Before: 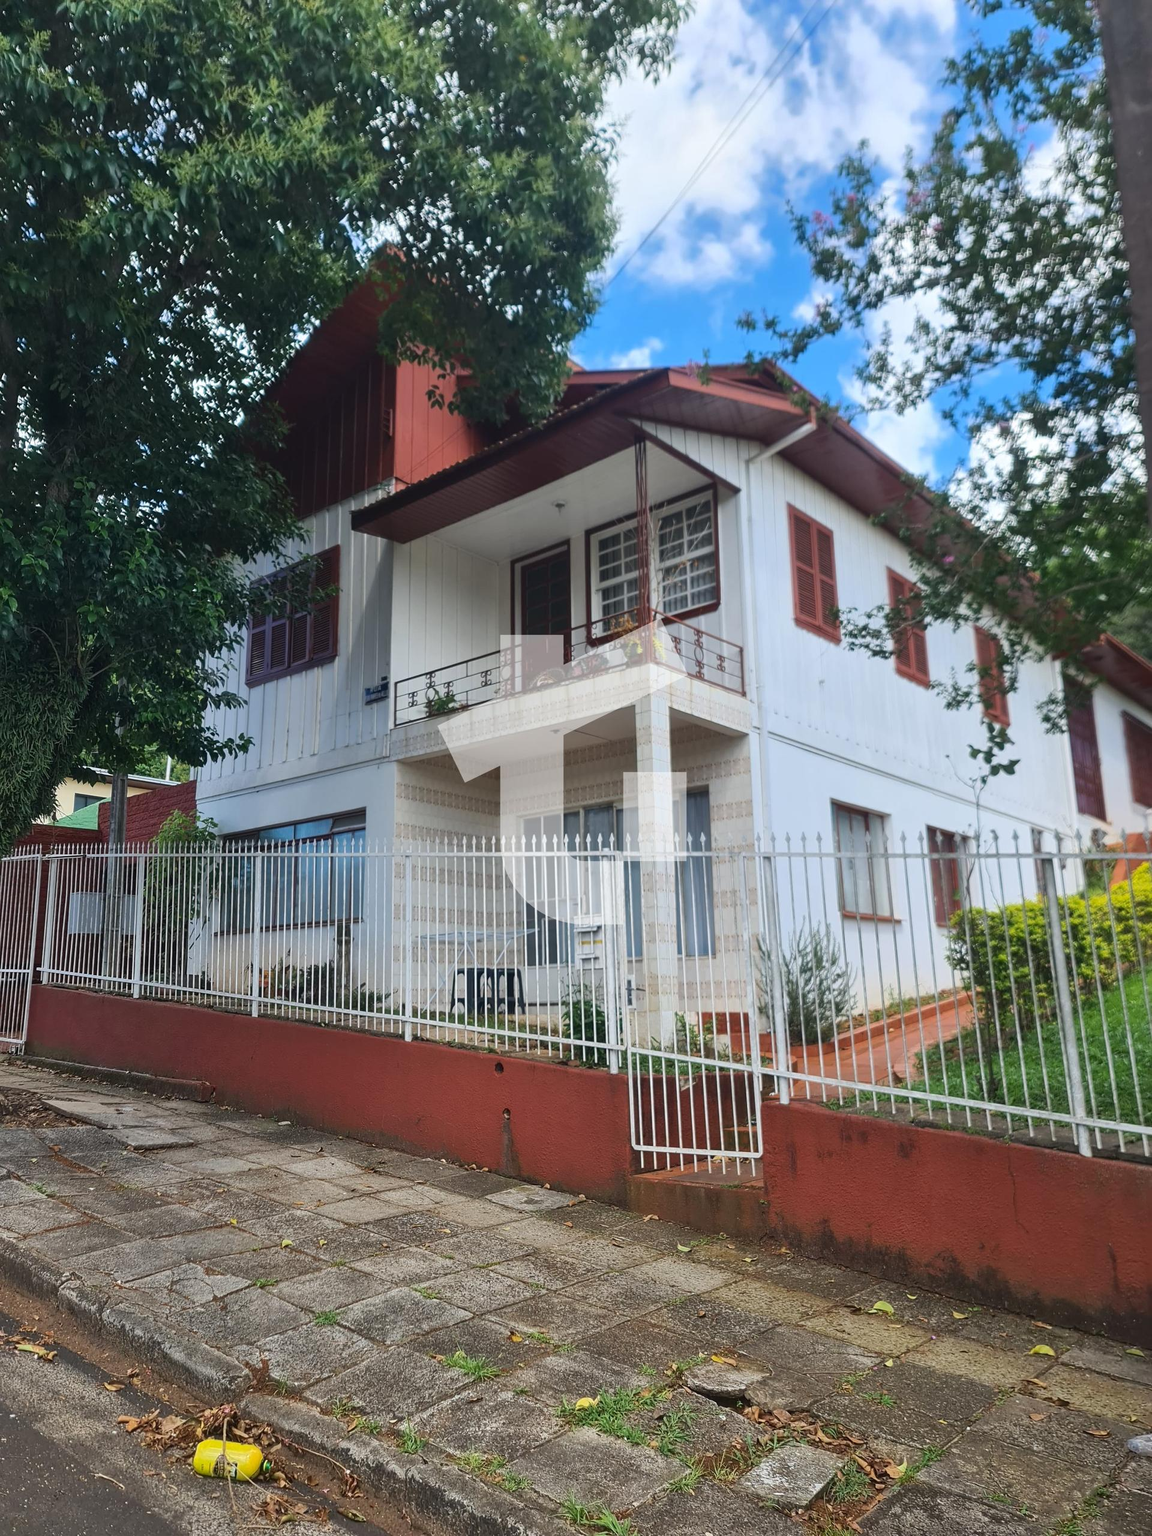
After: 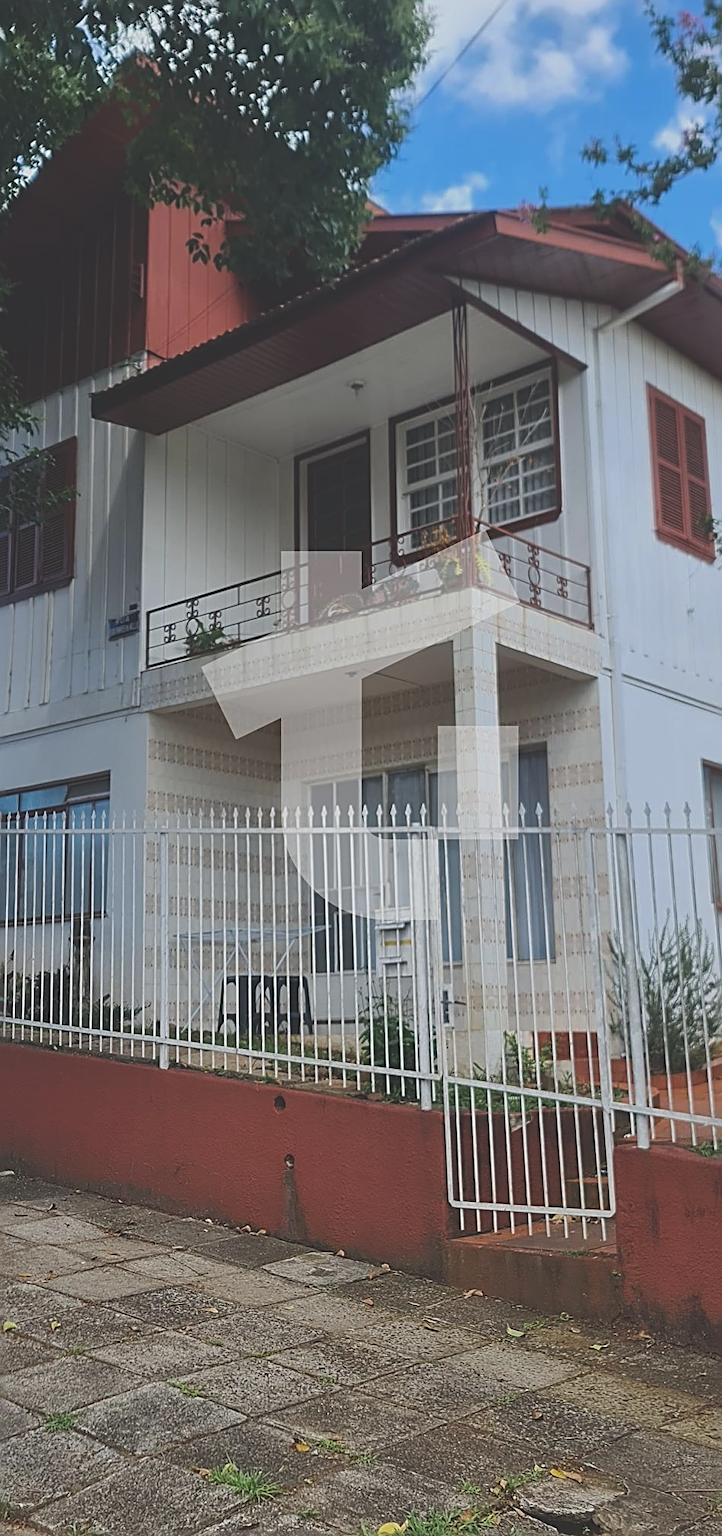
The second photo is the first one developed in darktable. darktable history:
sharpen: radius 2.589, amount 0.692
crop and rotate: angle 0.021°, left 24.287%, top 13.147%, right 26.419%, bottom 8.271%
tone equalizer: on, module defaults
exposure: black level correction -0.035, exposure -0.498 EV, compensate highlight preservation false
